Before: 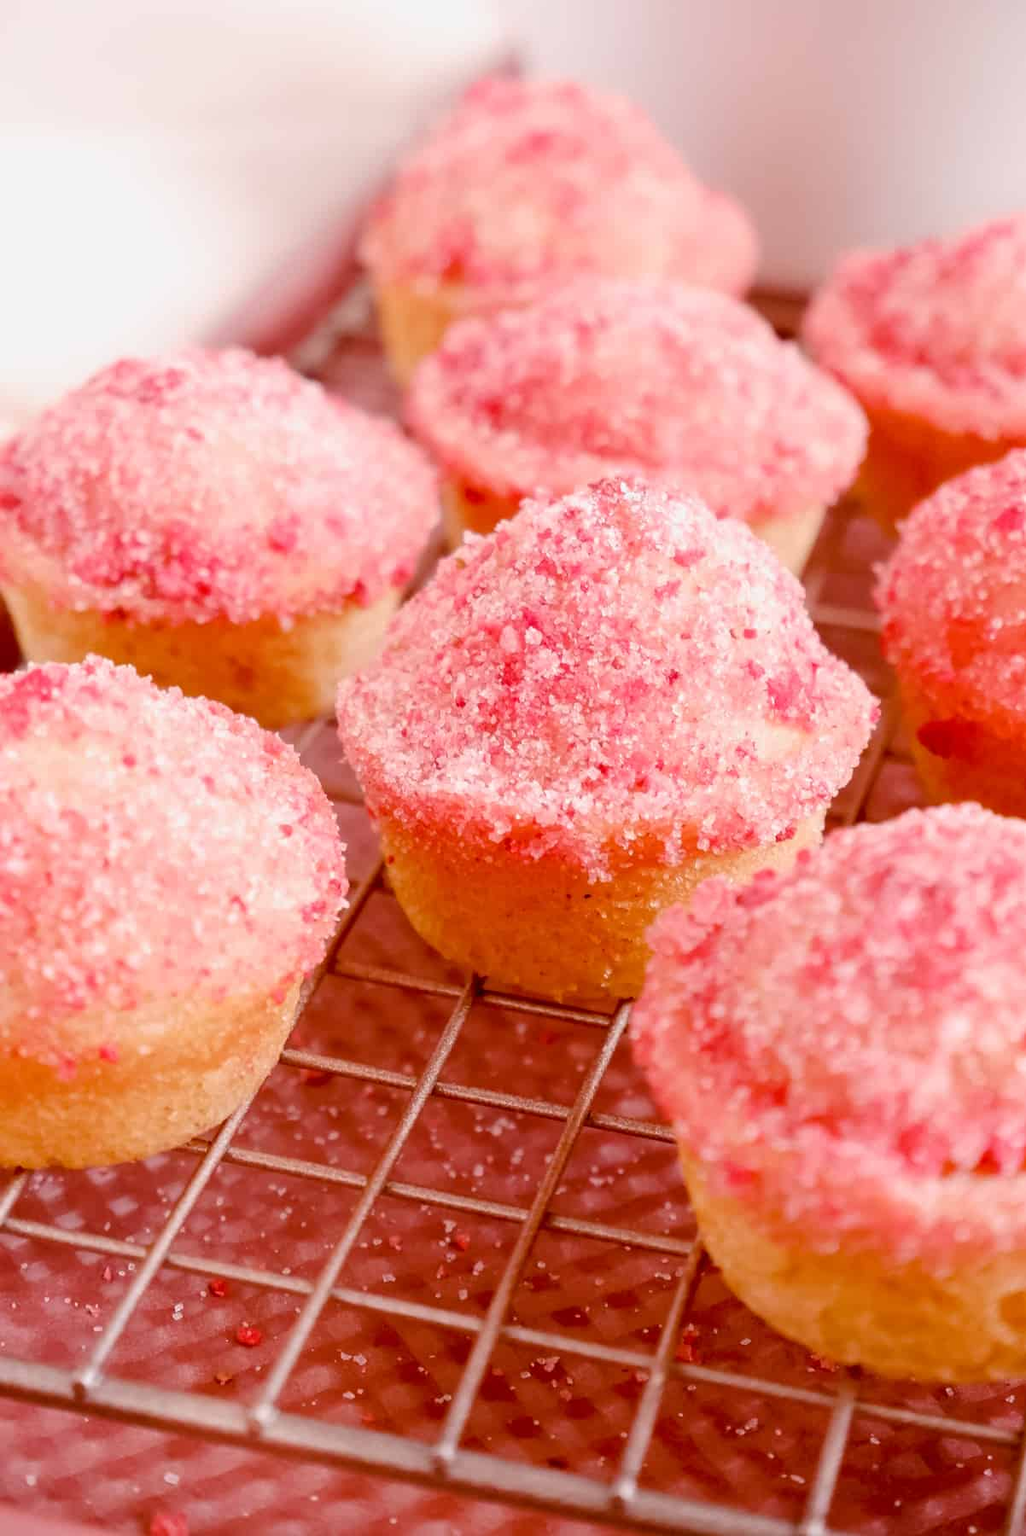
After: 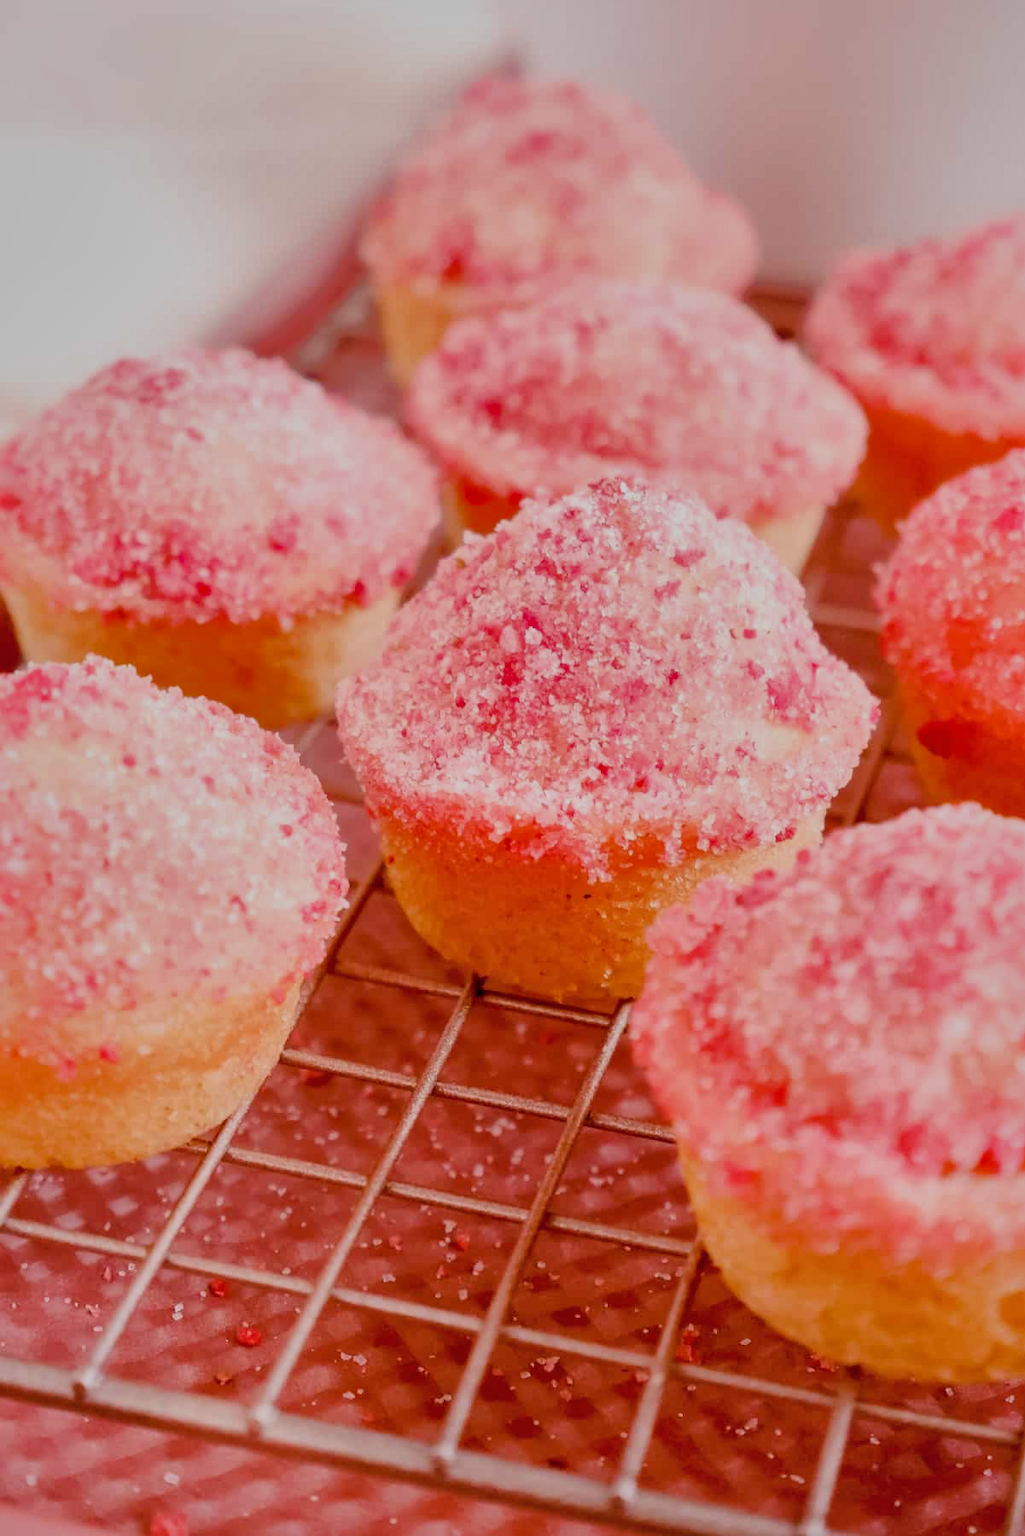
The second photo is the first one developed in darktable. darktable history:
exposure: compensate exposure bias true, compensate highlight preservation false
shadows and highlights: highlights -59.67
filmic rgb: black relative exposure -7.59 EV, white relative exposure 4.6 EV, threshold 5.97 EV, target black luminance 0%, hardness 3.57, latitude 50.46%, contrast 1.036, highlights saturation mix 9.68%, shadows ↔ highlights balance -0.144%, enable highlight reconstruction true
